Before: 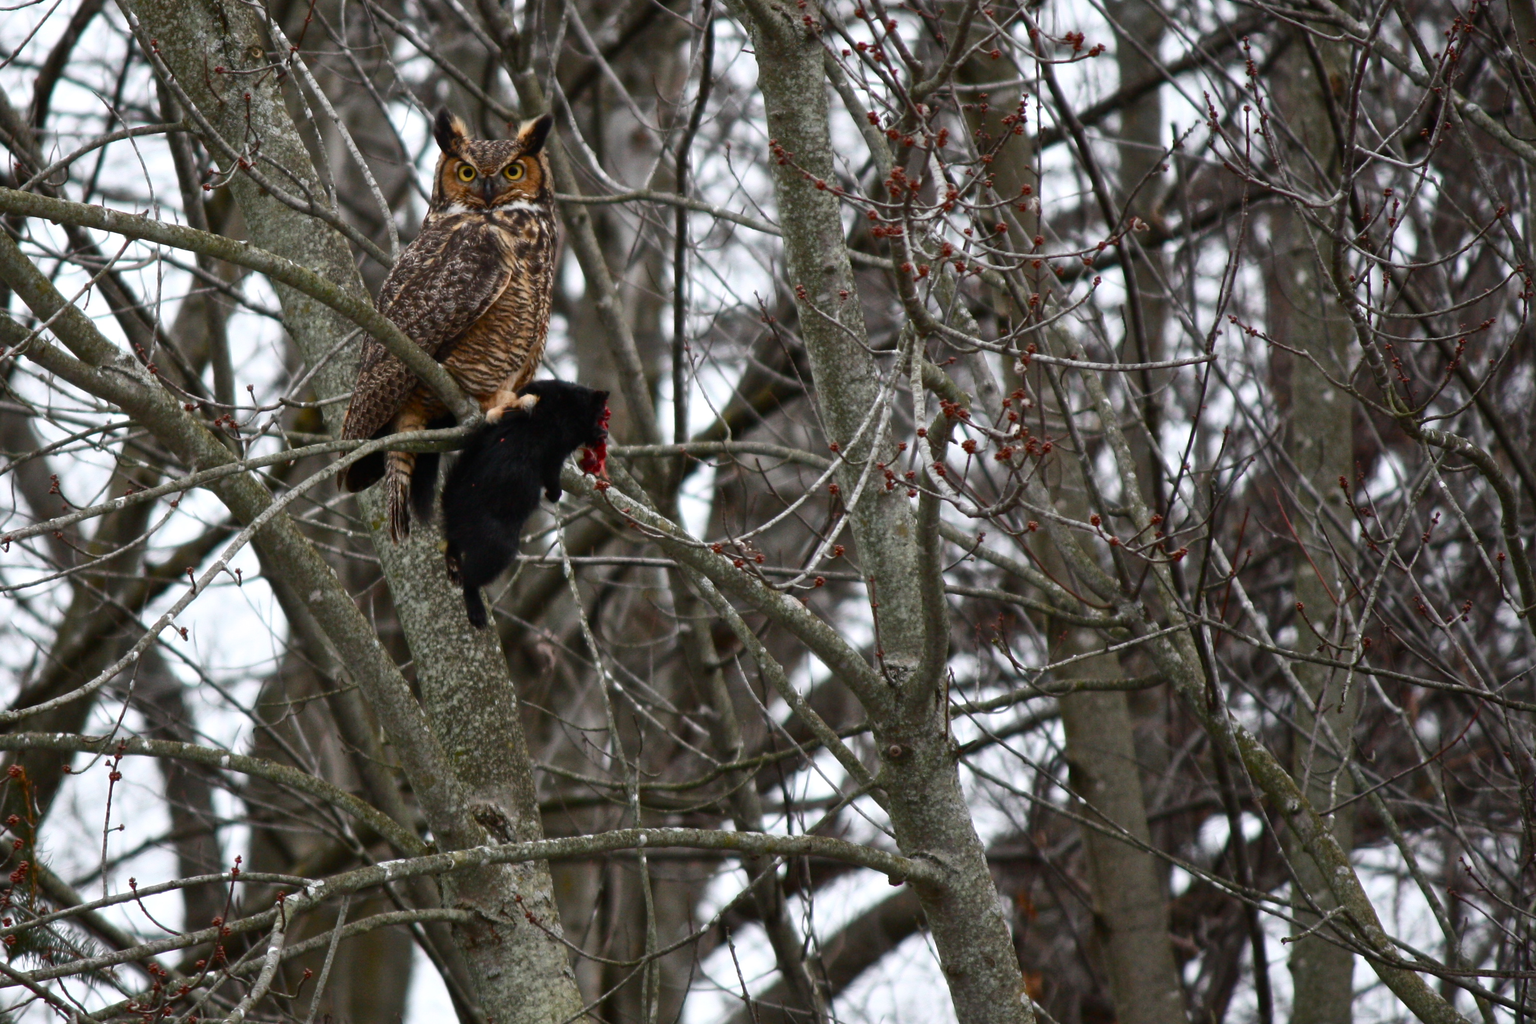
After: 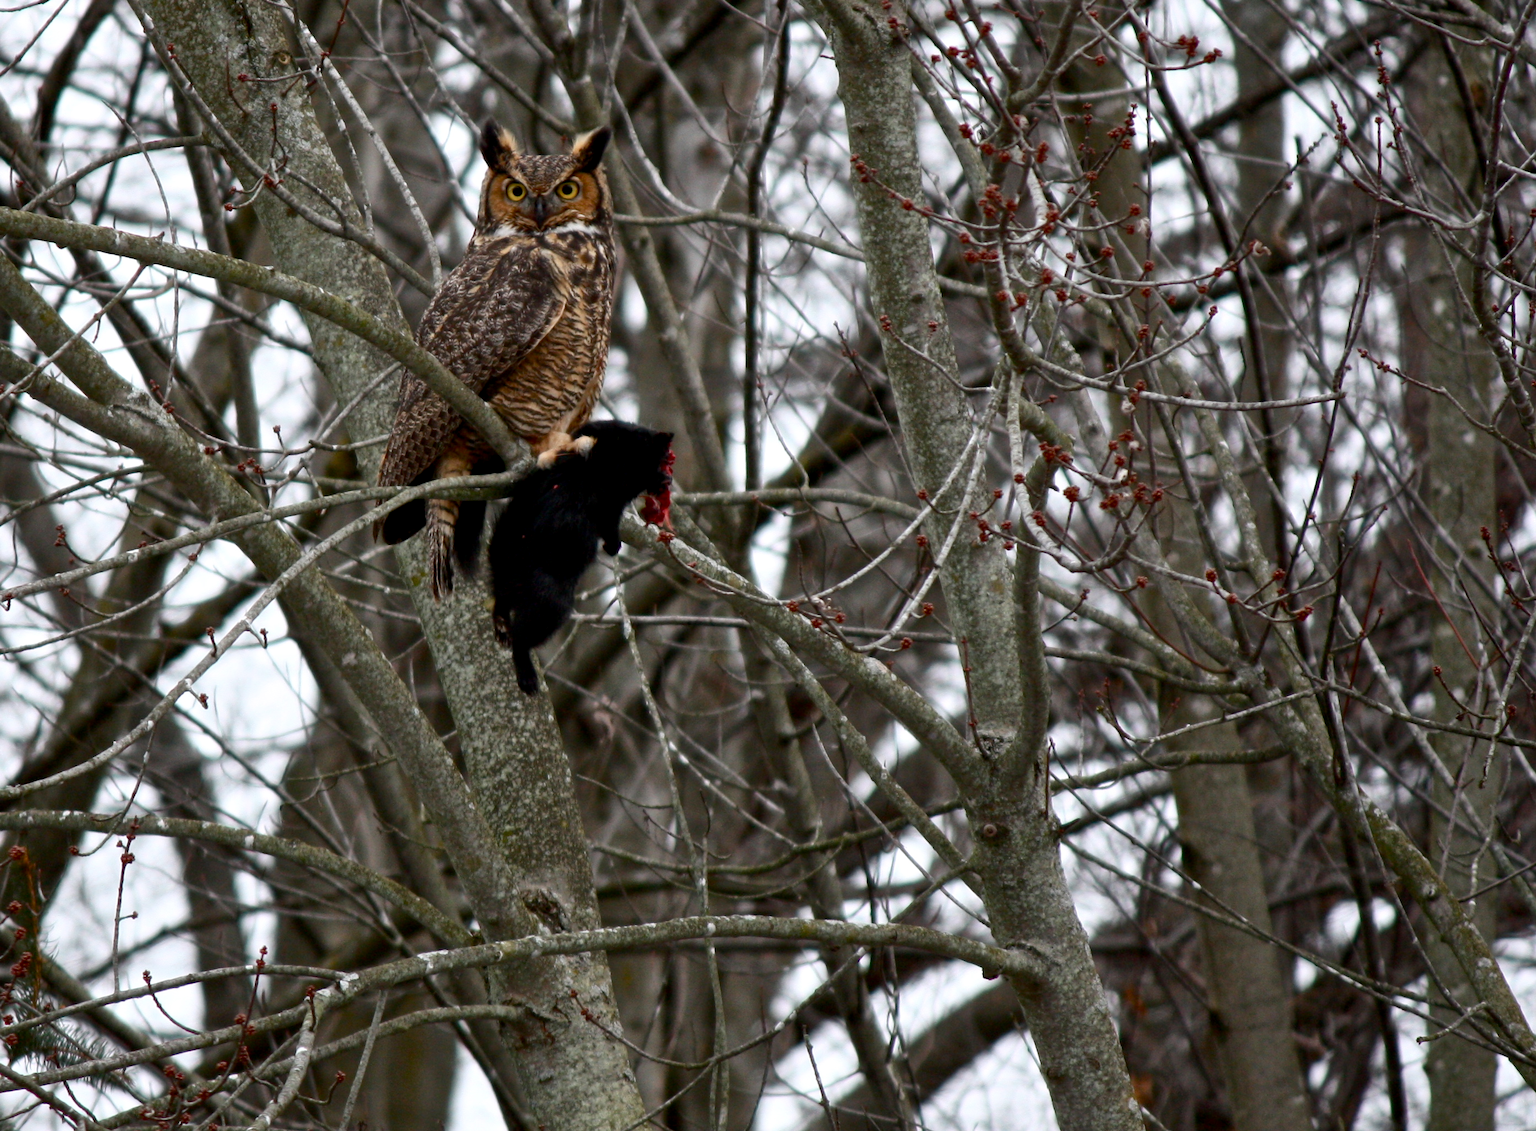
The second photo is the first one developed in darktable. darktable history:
exposure: black level correction 0.005, exposure 0.003 EV, compensate highlight preservation false
crop: right 9.522%, bottom 0.038%
